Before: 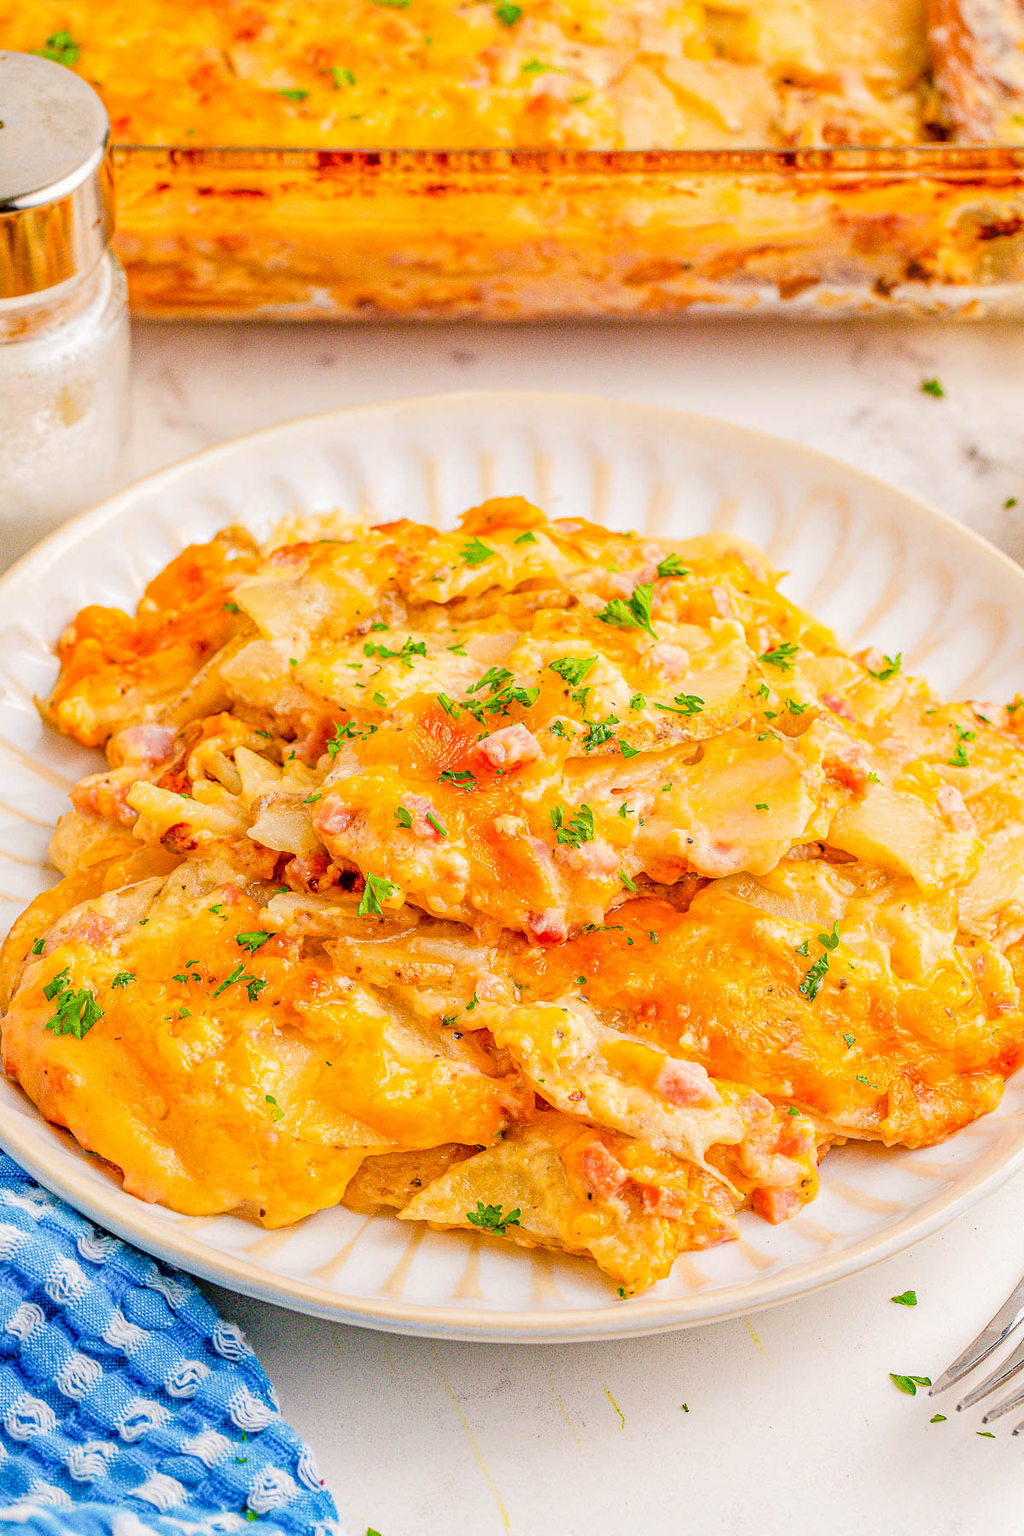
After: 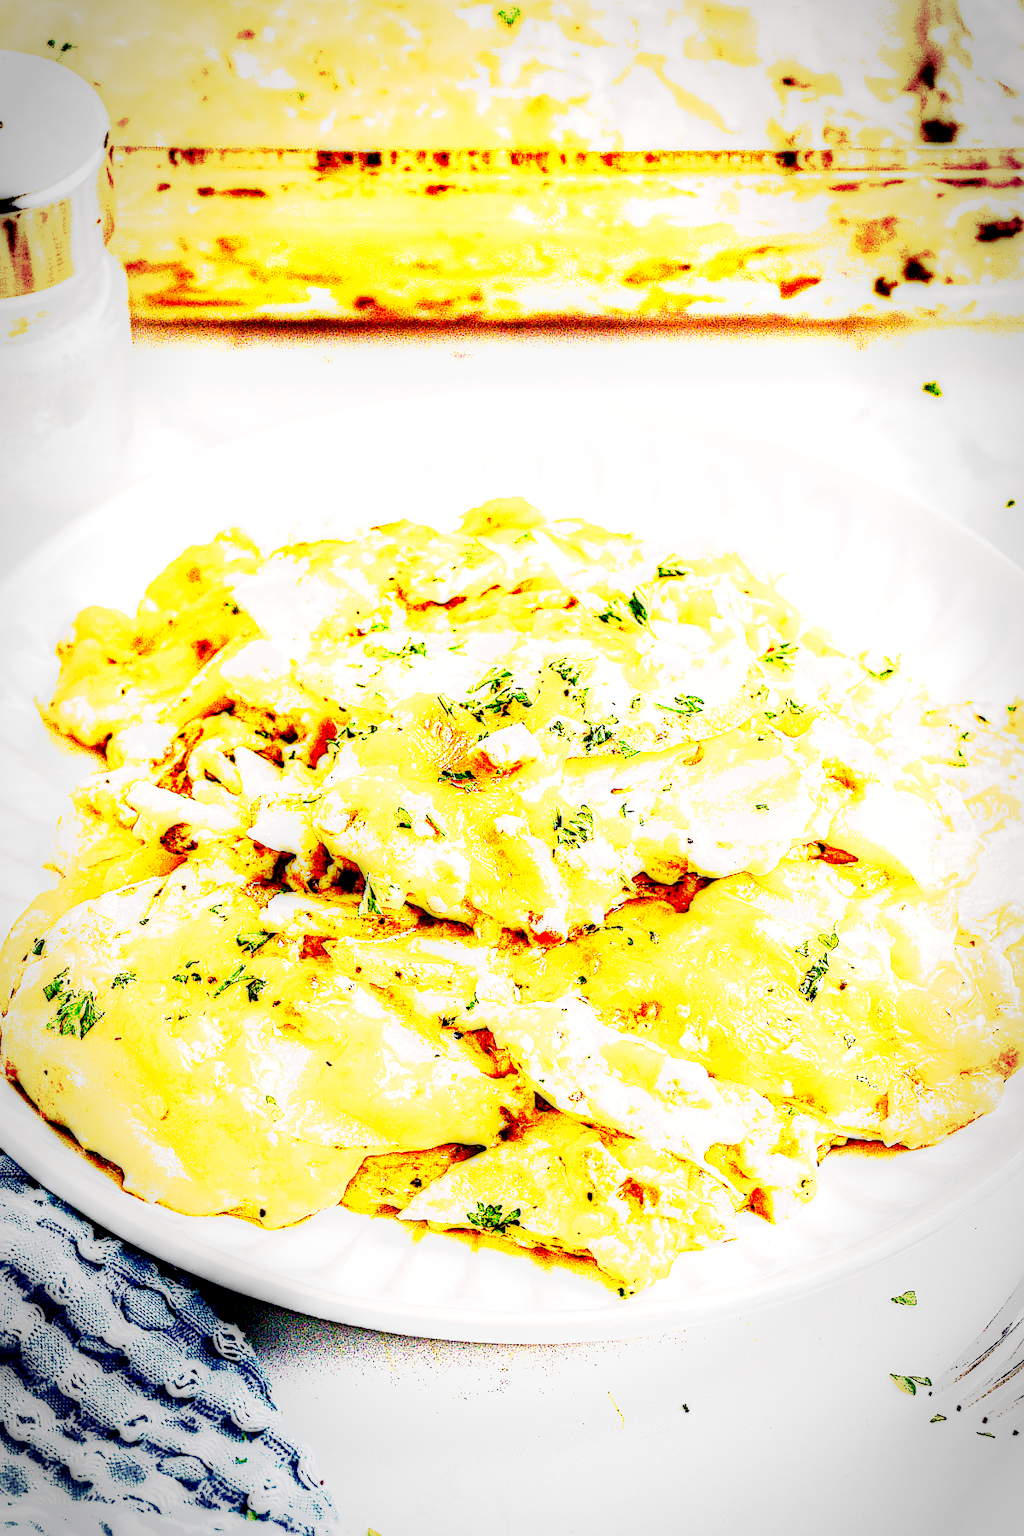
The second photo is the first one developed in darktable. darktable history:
local contrast: highlights 4%, shadows 249%, detail 164%, midtone range 0.006
color balance rgb: perceptual saturation grading › global saturation 0.09%, perceptual saturation grading › highlights -14.827%, perceptual saturation grading › shadows 24.998%, perceptual brilliance grading › global brilliance 14.49%, perceptual brilliance grading › shadows -34.772%, global vibrance 20%
color calibration: illuminant as shot in camera, x 0.358, y 0.373, temperature 4628.91 K
tone curve: curves: ch0 [(0, 0) (0.003, 0.01) (0.011, 0.011) (0.025, 0.008) (0.044, 0.007) (0.069, 0.006) (0.1, 0.005) (0.136, 0.015) (0.177, 0.094) (0.224, 0.241) (0.277, 0.369) (0.335, 0.5) (0.399, 0.648) (0.468, 0.811) (0.543, 0.975) (0.623, 0.989) (0.709, 0.989) (0.801, 0.99) (0.898, 0.99) (1, 1)], preserve colors none
vignetting: automatic ratio true
sharpen: on, module defaults
